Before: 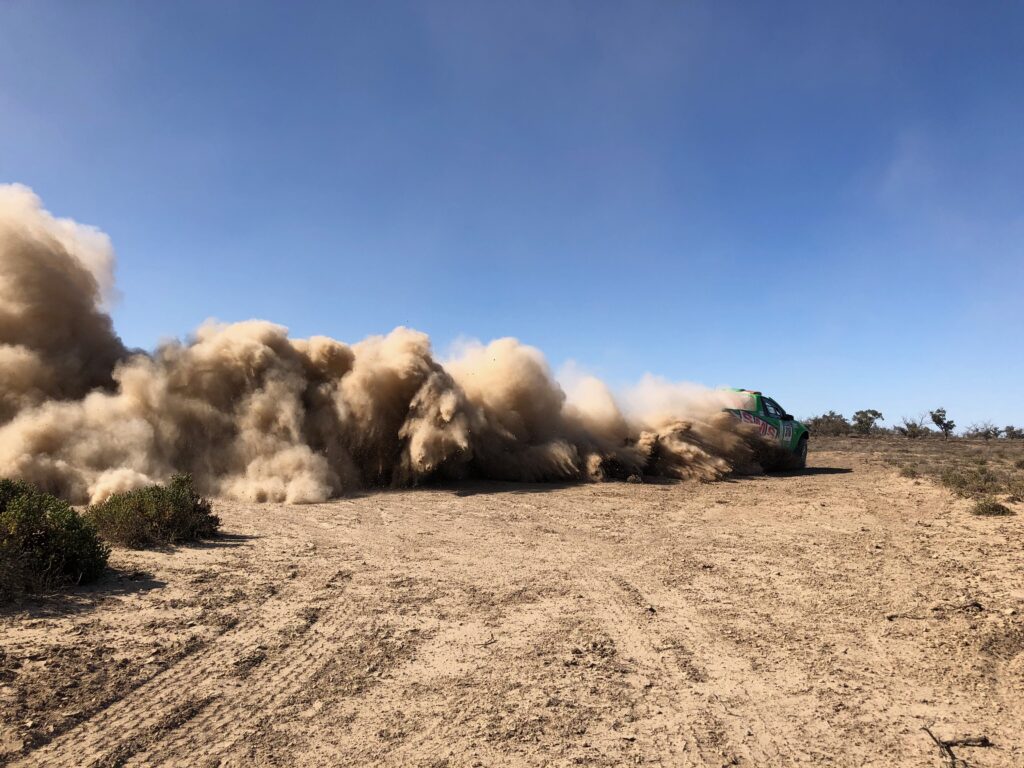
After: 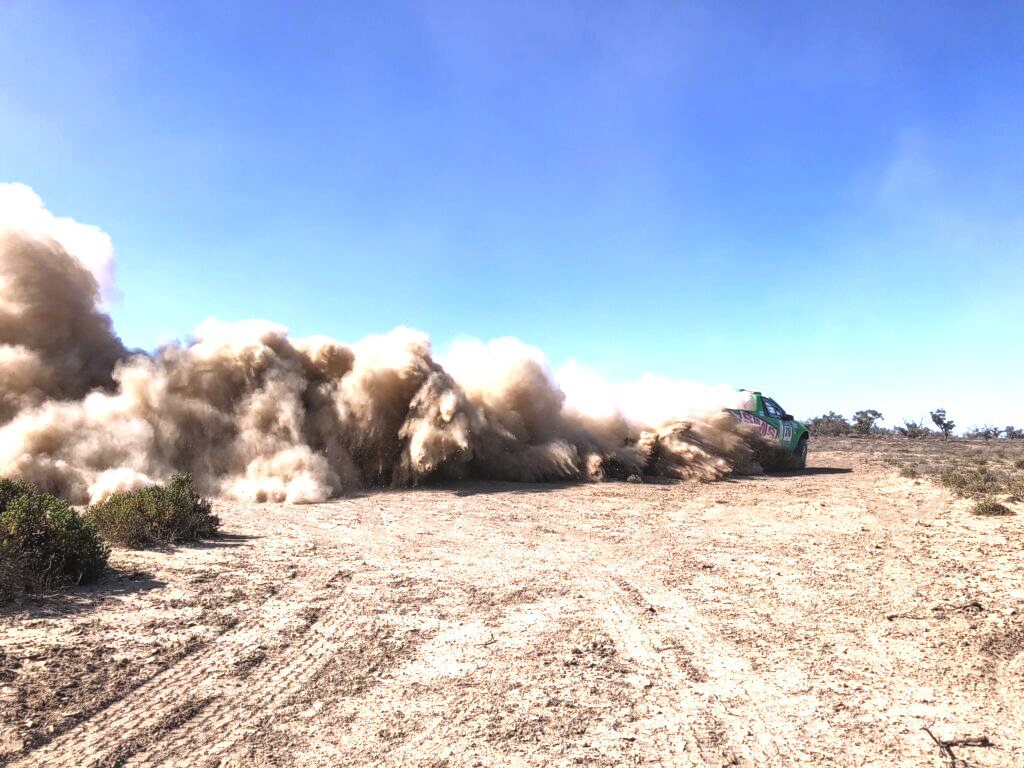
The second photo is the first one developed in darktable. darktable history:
local contrast: detail 110%
white balance: red 0.967, blue 1.119, emerald 0.756
exposure: black level correction 0, exposure 1 EV, compensate exposure bias true, compensate highlight preservation false
